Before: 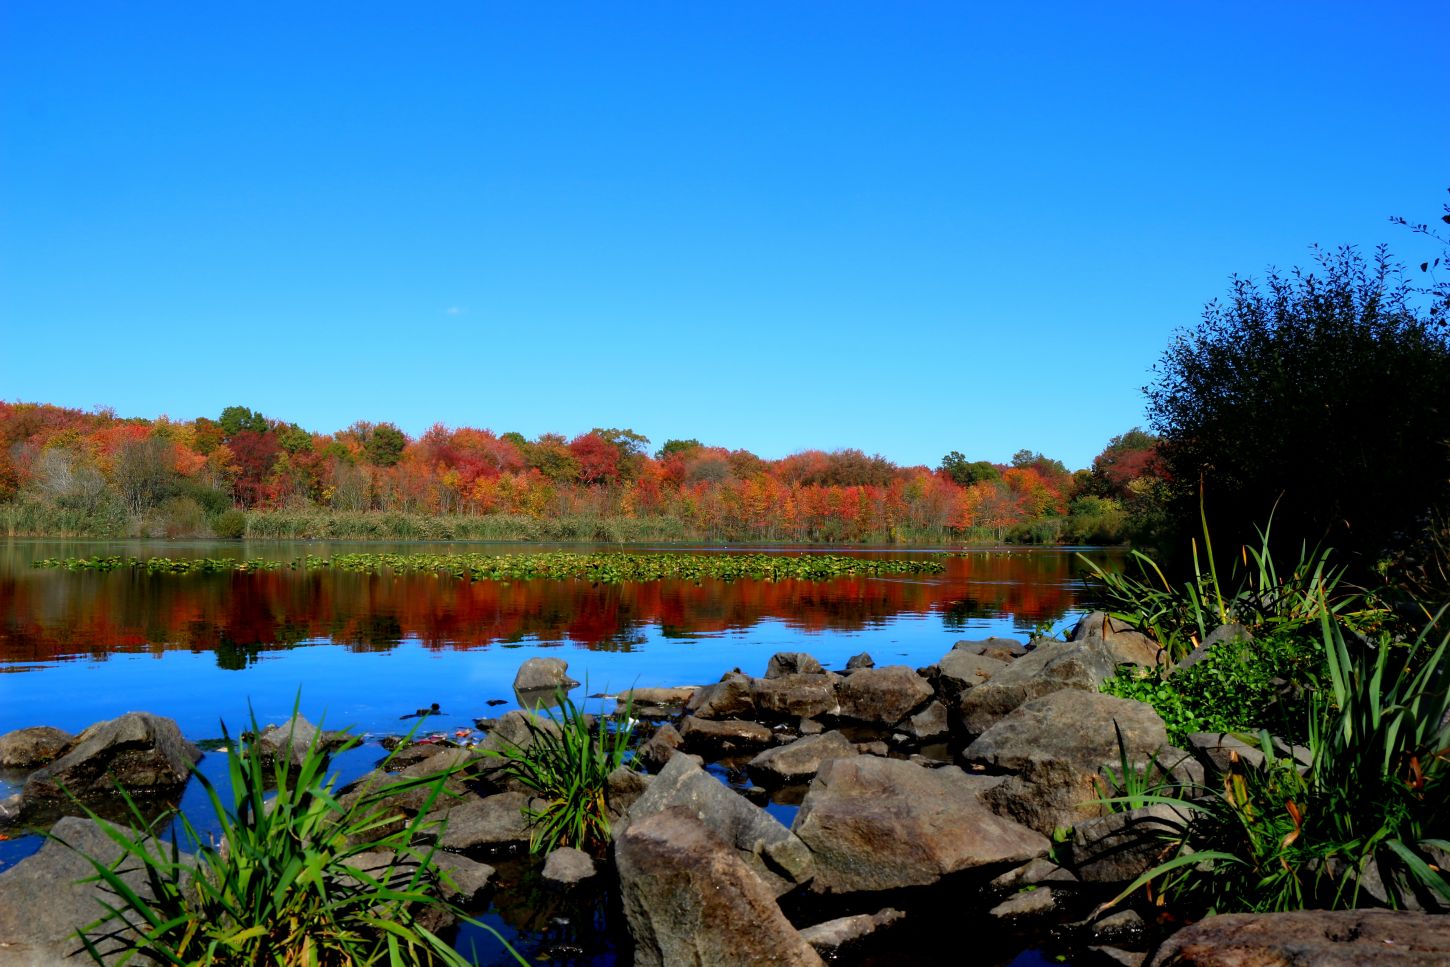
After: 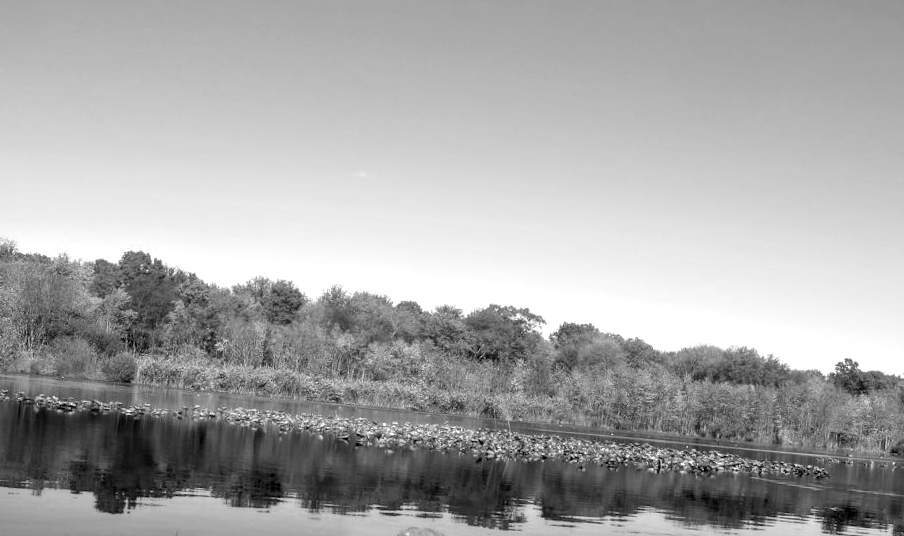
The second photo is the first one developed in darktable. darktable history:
exposure: black level correction 0, exposure 1 EV, compensate exposure bias true, compensate highlight preservation false
monochrome: a 16.06, b 15.48, size 1
local contrast: on, module defaults
crop and rotate: angle -4.99°, left 2.122%, top 6.945%, right 27.566%, bottom 30.519%
white balance: red 0.925, blue 1.046
